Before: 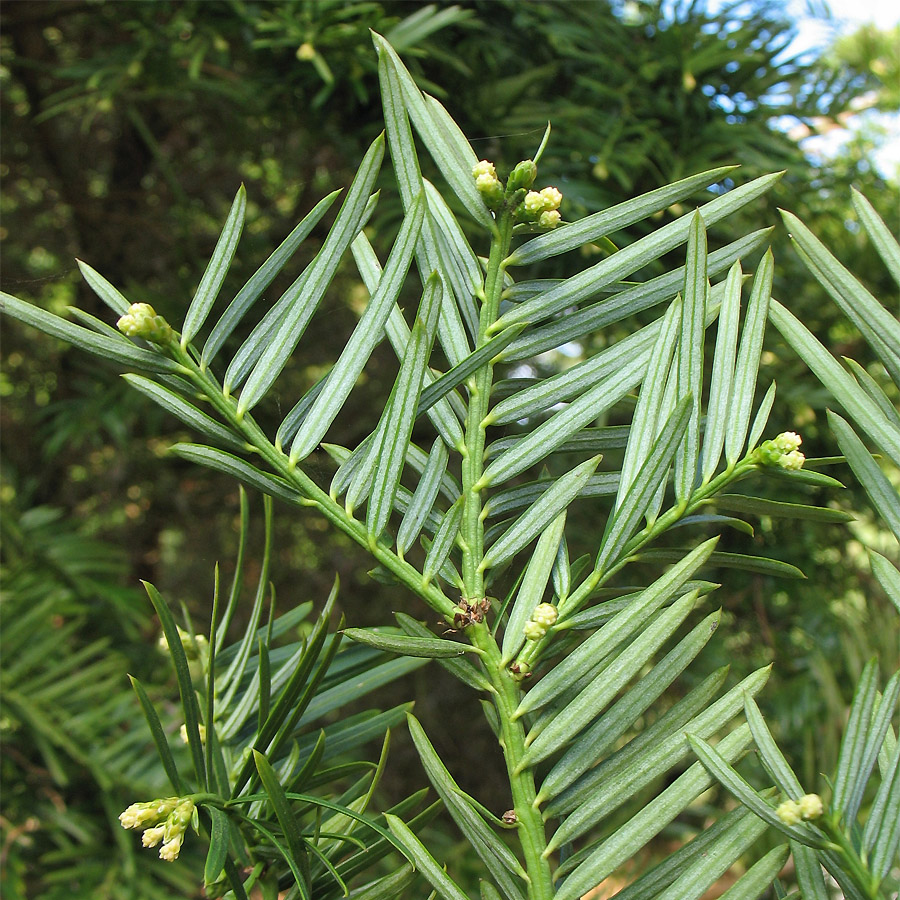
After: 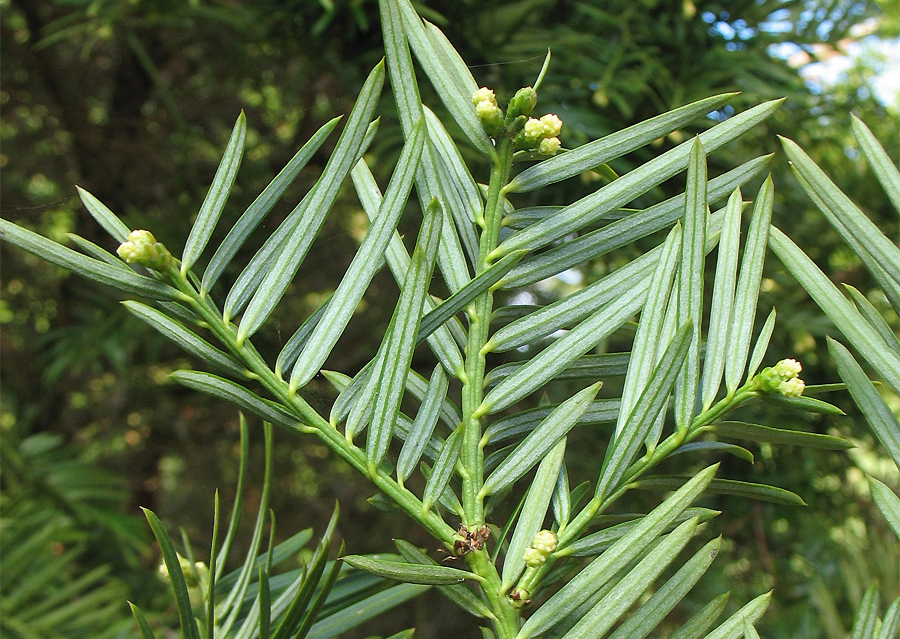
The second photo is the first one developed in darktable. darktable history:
crop and rotate: top 8.146%, bottom 20.838%
